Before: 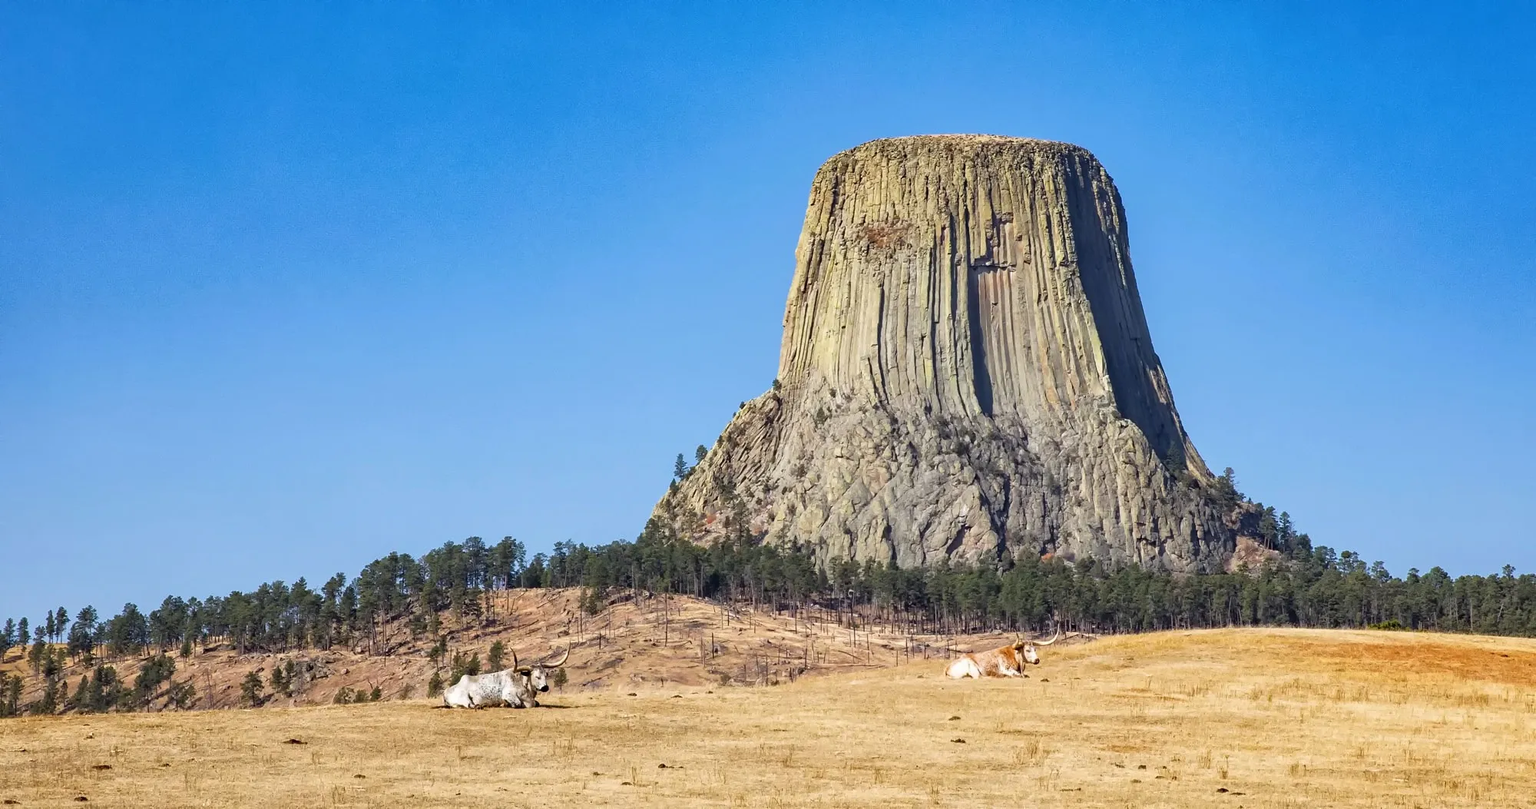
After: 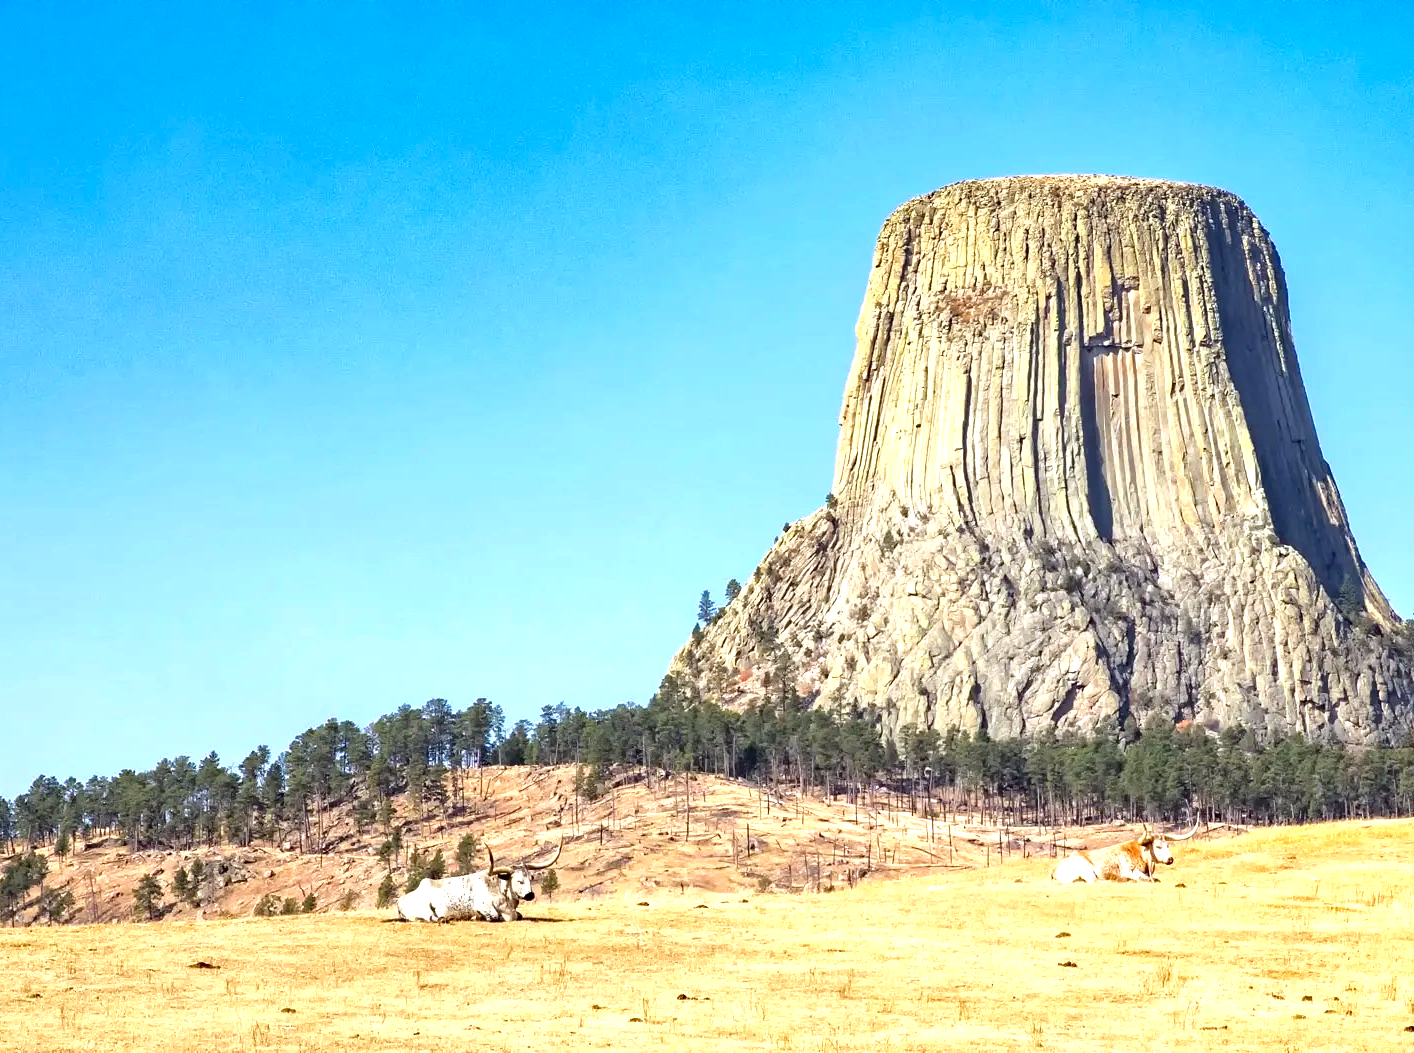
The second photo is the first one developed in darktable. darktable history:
exposure: exposure 1 EV, compensate exposure bias true, compensate highlight preservation false
haze removal: compatibility mode true, adaptive false
crop and rotate: left 9.04%, right 20.226%
